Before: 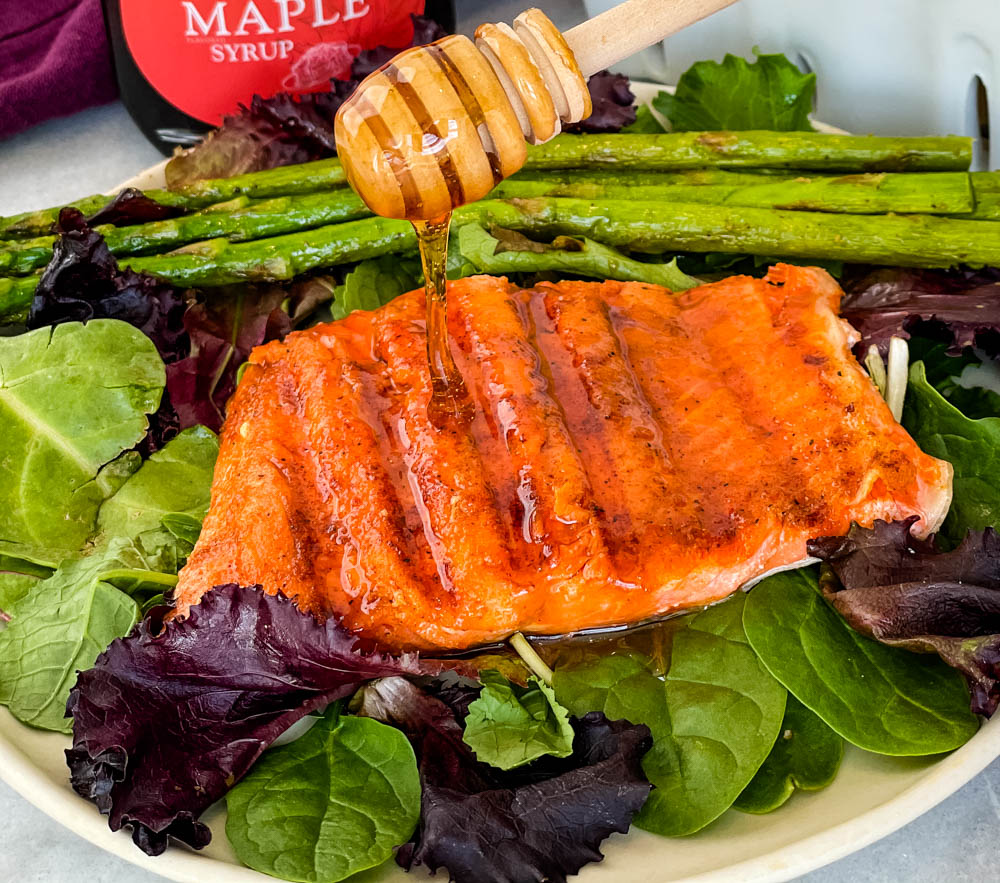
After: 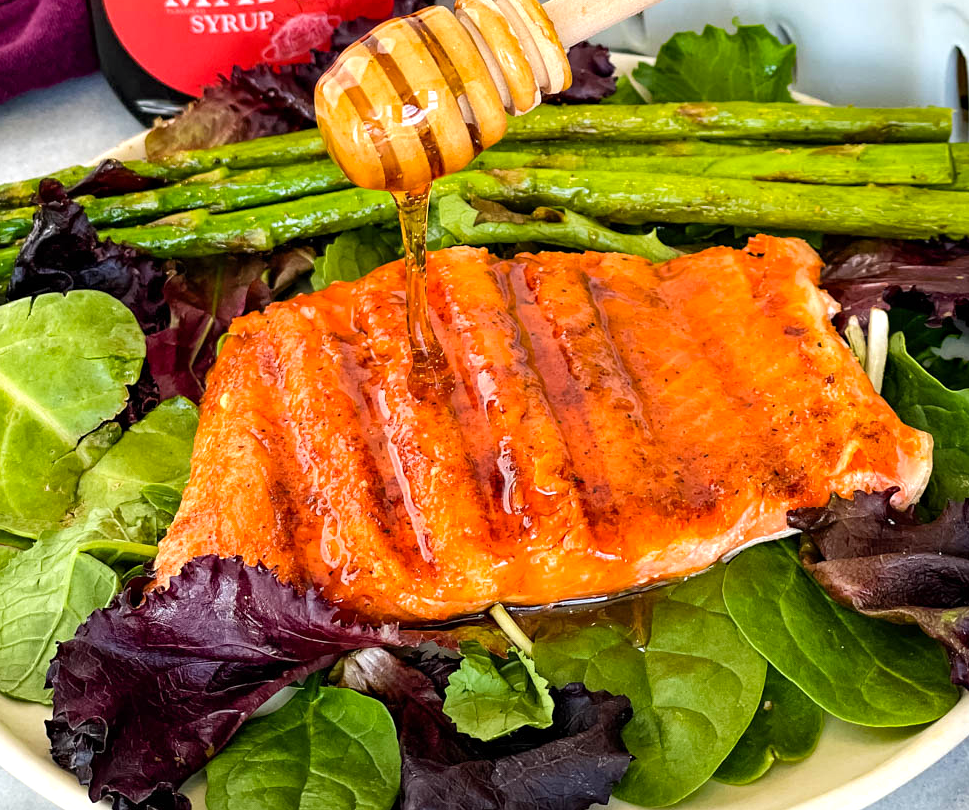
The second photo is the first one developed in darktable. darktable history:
exposure: exposure 0.37 EV, compensate exposure bias true, compensate highlight preservation false
haze removal: compatibility mode true, adaptive false
crop: left 2.031%, top 3.341%, right 1.002%, bottom 4.863%
